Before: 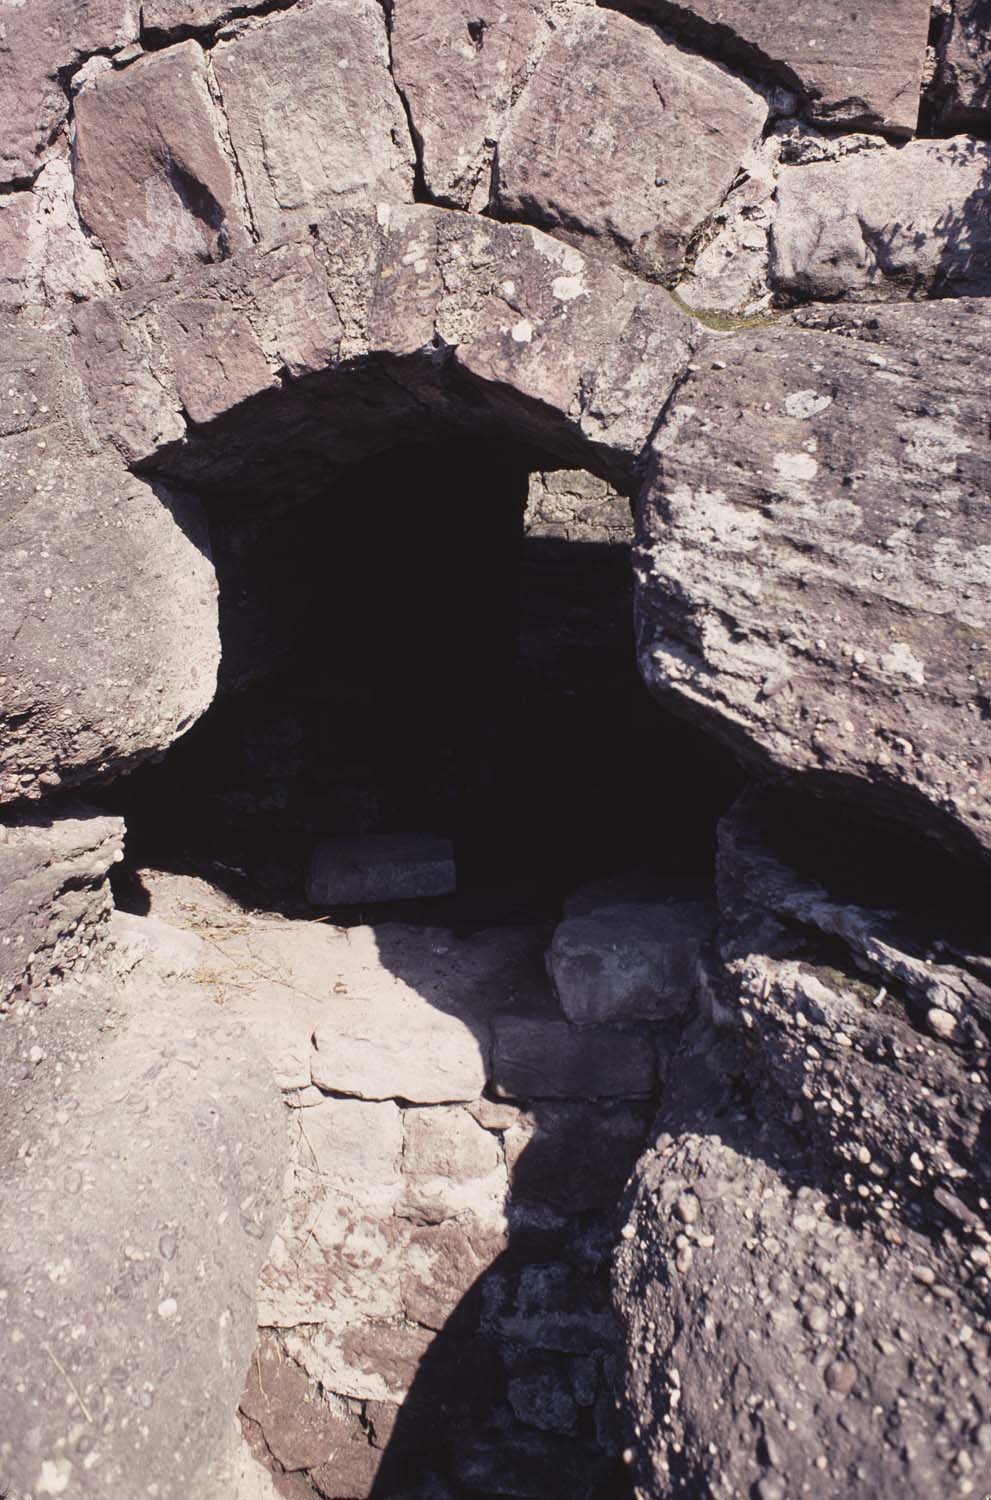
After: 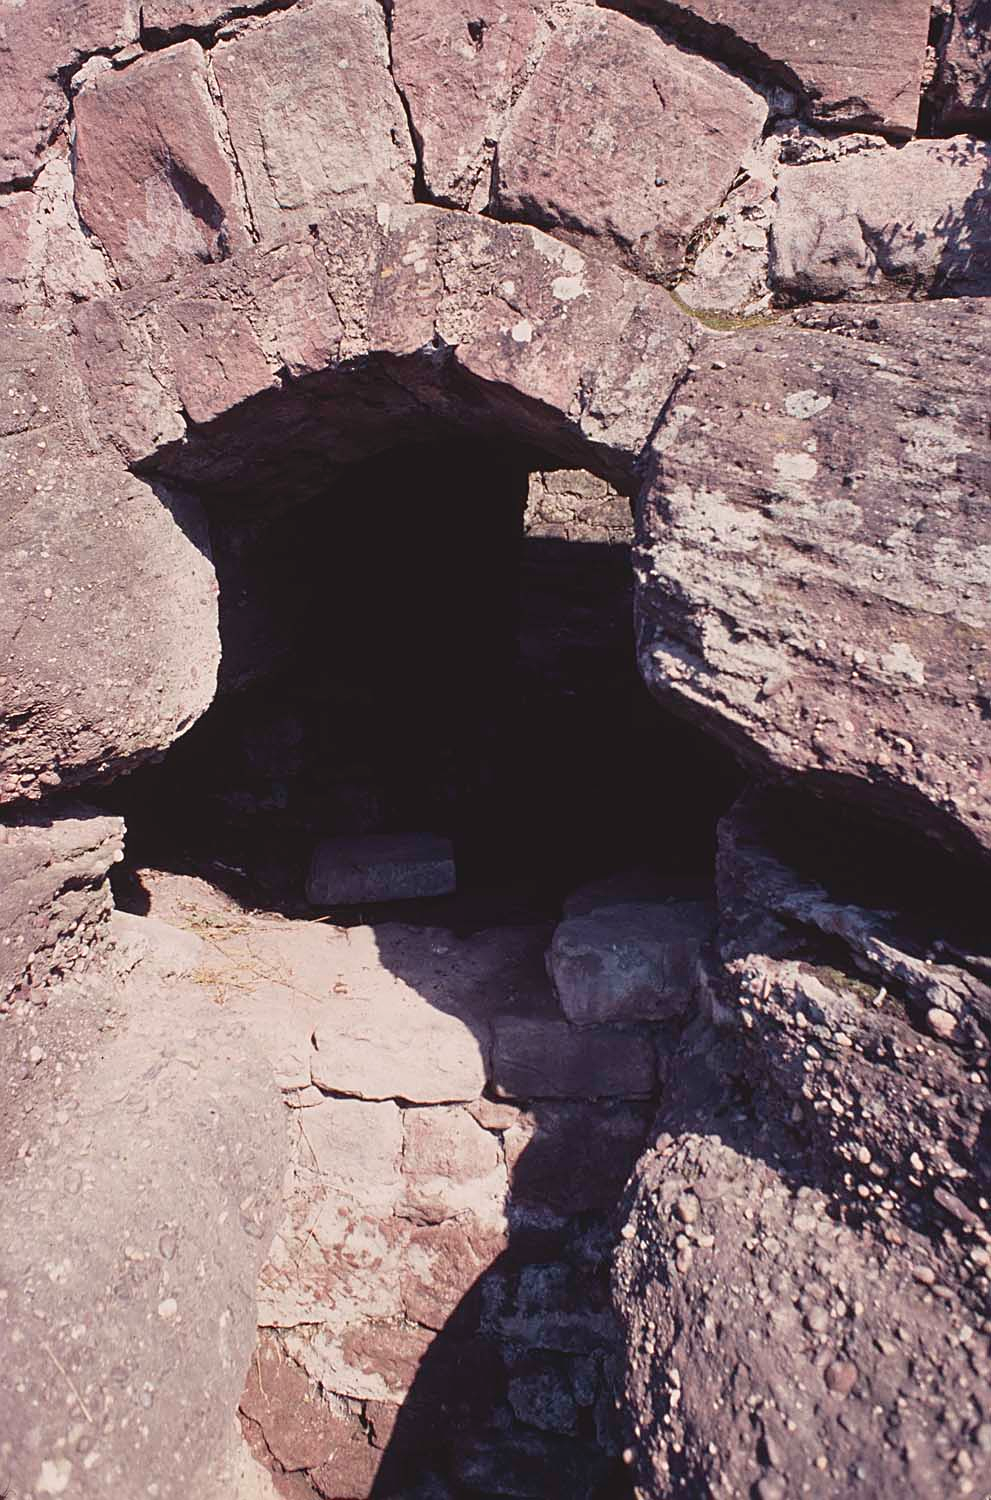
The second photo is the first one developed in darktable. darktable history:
contrast brightness saturation: contrast -0.112
sharpen: on, module defaults
